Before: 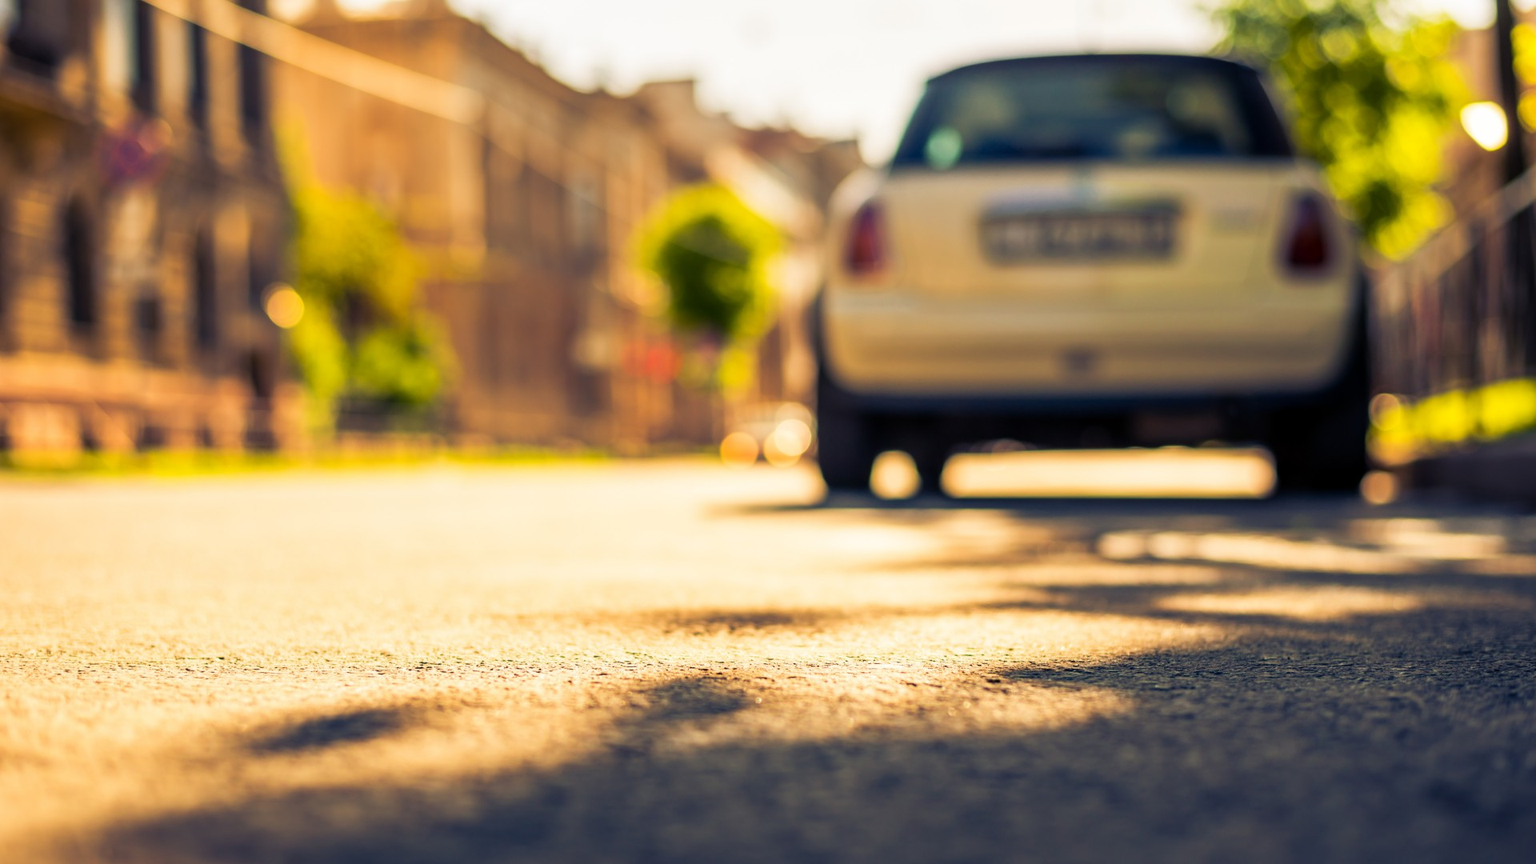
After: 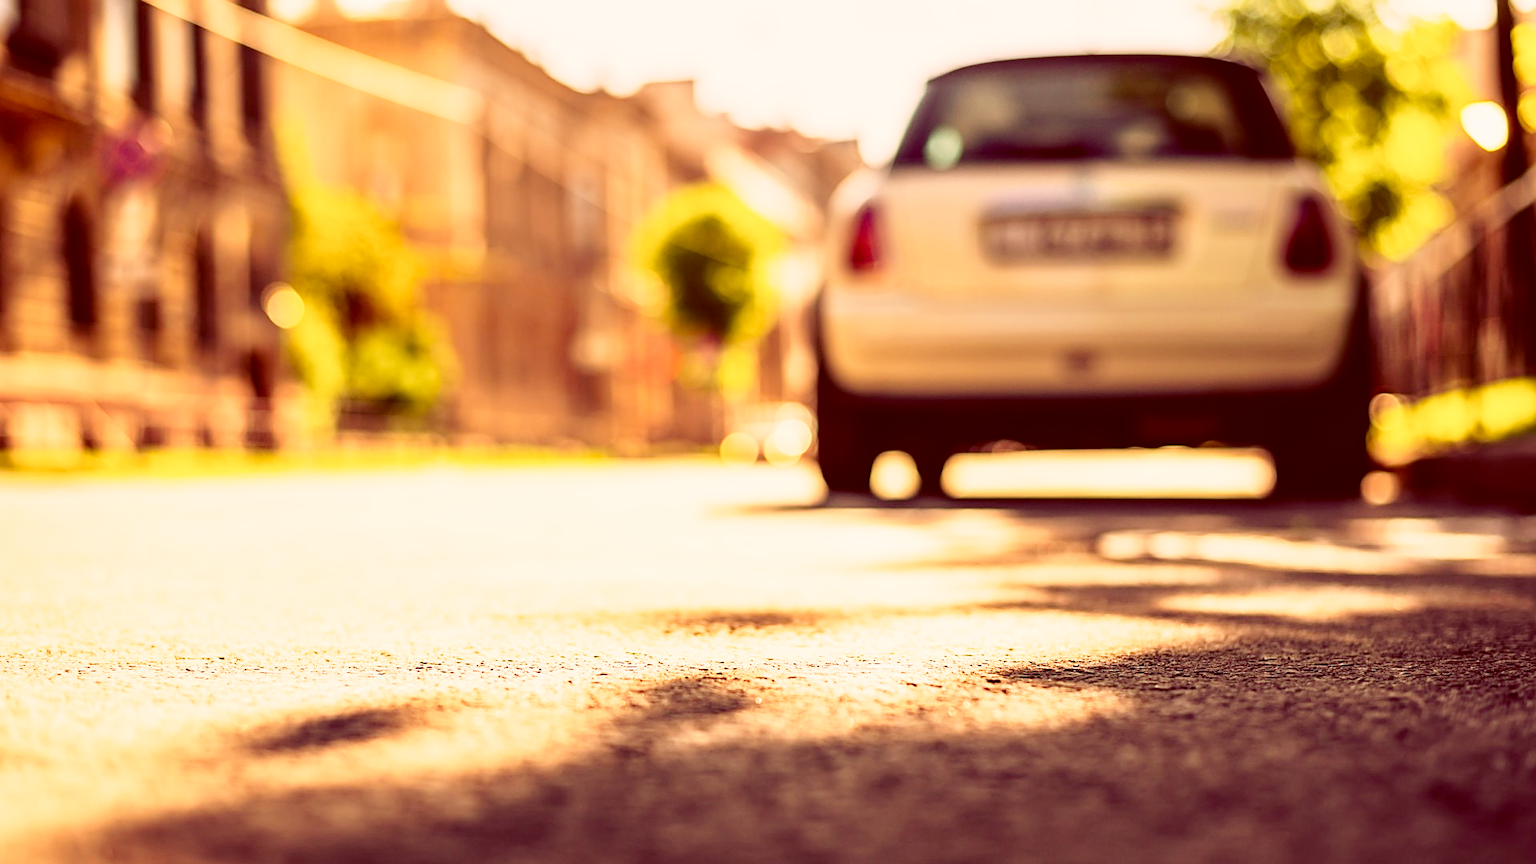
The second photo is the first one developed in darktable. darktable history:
sharpen: radius 1.956
base curve: curves: ch0 [(0, 0) (0.028, 0.03) (0.121, 0.232) (0.46, 0.748) (0.859, 0.968) (1, 1)], preserve colors none
color correction: highlights a* 9.03, highlights b* 8.59, shadows a* 39.42, shadows b* 39.33, saturation 0.812
